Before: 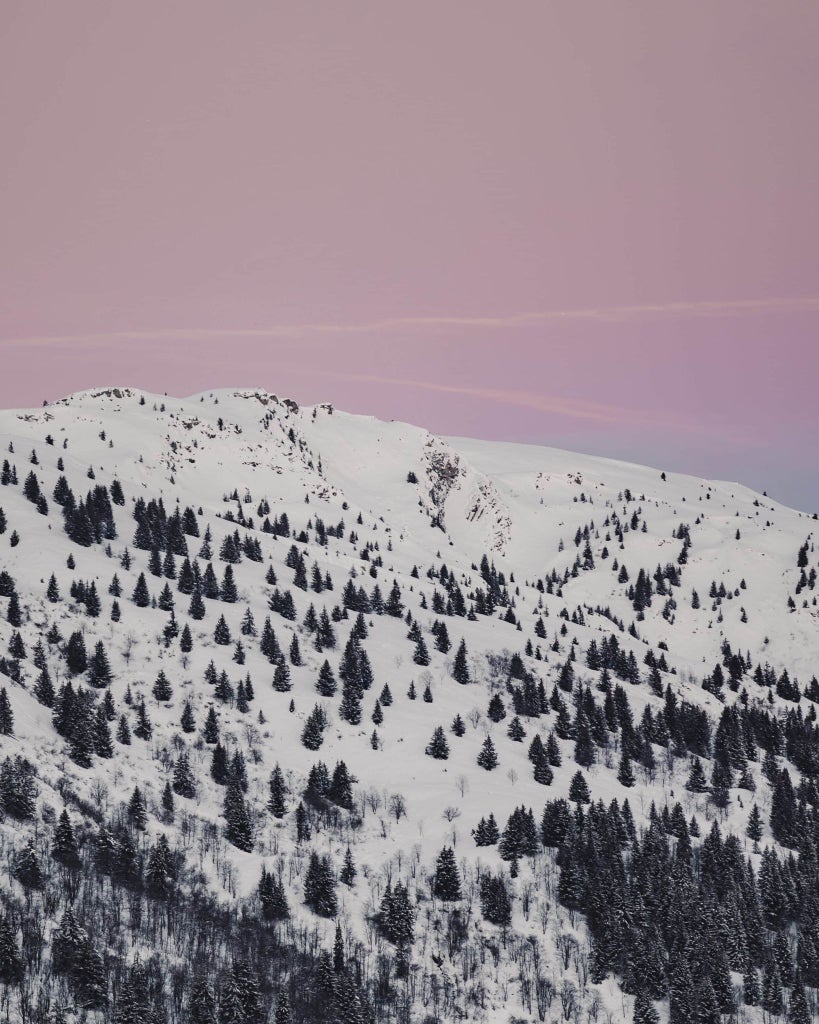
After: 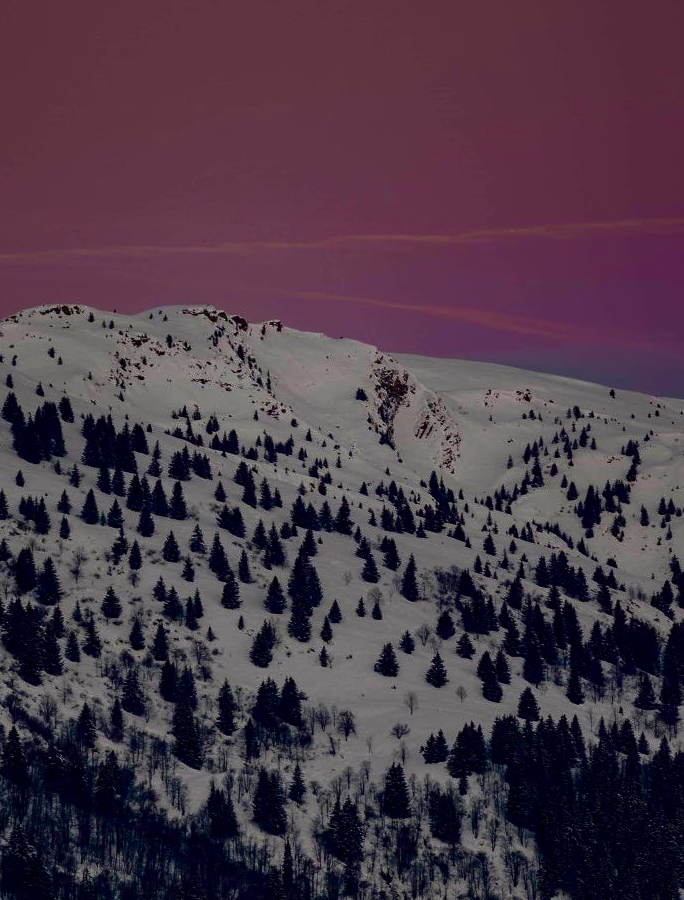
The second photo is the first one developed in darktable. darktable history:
crop: left 6.321%, top 8.166%, right 9.534%, bottom 3.928%
contrast brightness saturation: brightness -0.989, saturation 0.989
